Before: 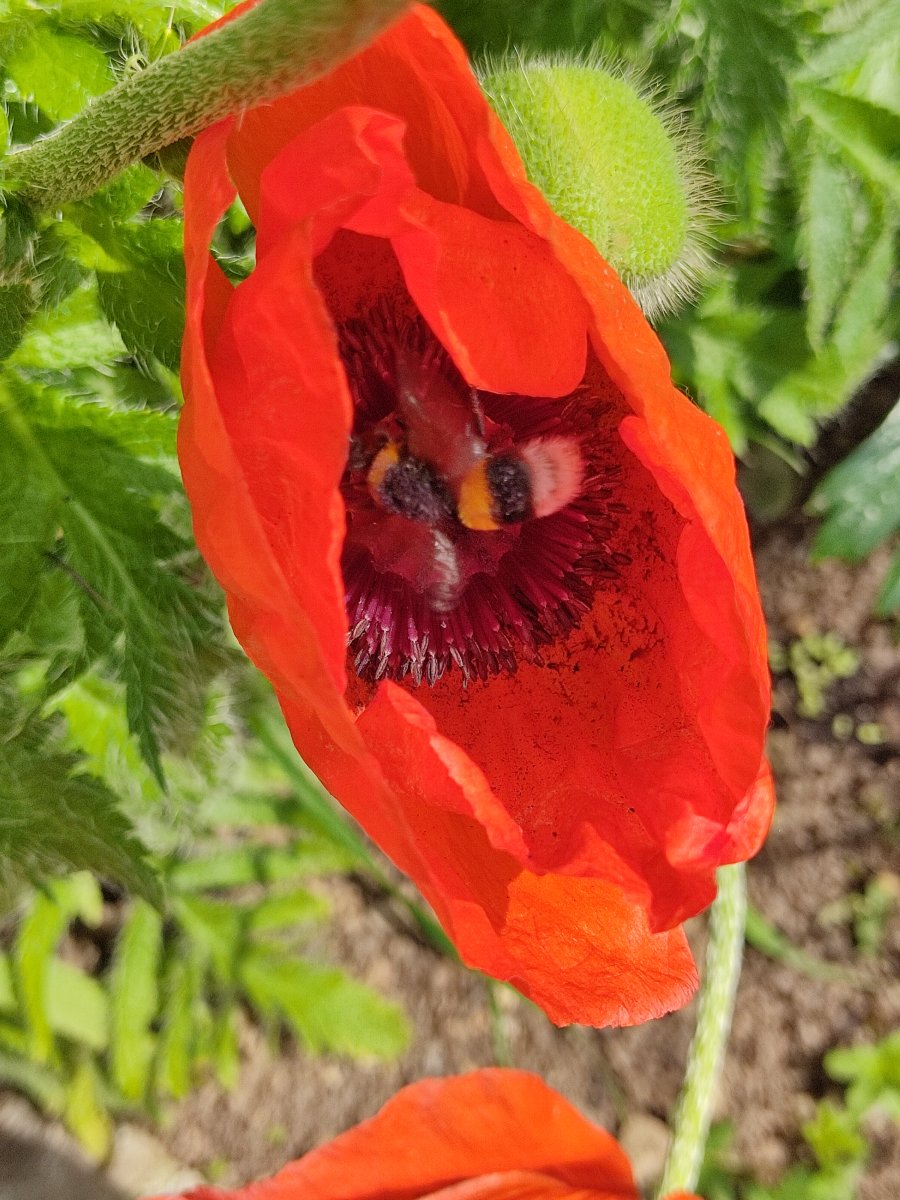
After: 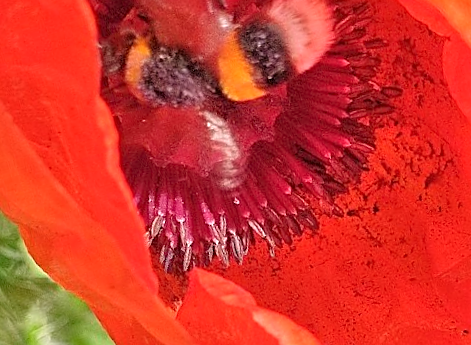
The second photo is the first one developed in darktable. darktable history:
tone equalizer: -7 EV 0.15 EV, -6 EV 0.6 EV, -5 EV 1.15 EV, -4 EV 1.33 EV, -3 EV 1.15 EV, -2 EV 0.6 EV, -1 EV 0.15 EV, mask exposure compensation -0.5 EV
crop: left 25%, top 25%, right 25%, bottom 25%
rotate and perspective: rotation -14.8°, crop left 0.1, crop right 0.903, crop top 0.25, crop bottom 0.748
sharpen: on, module defaults
